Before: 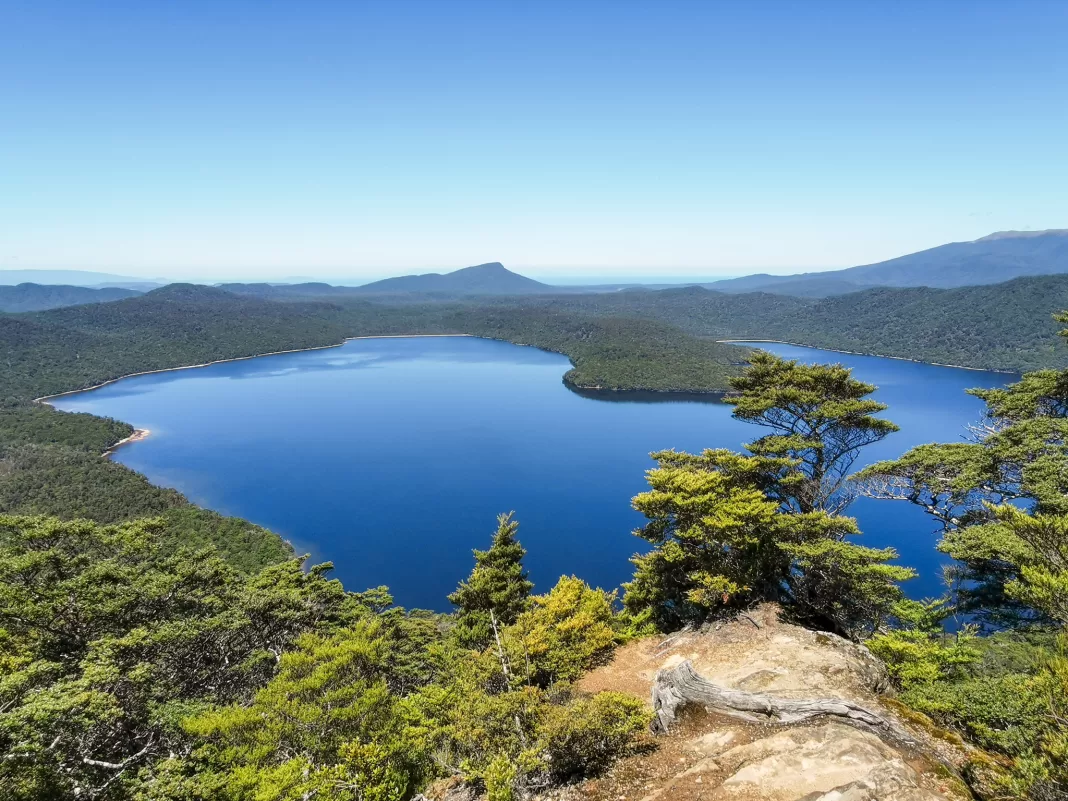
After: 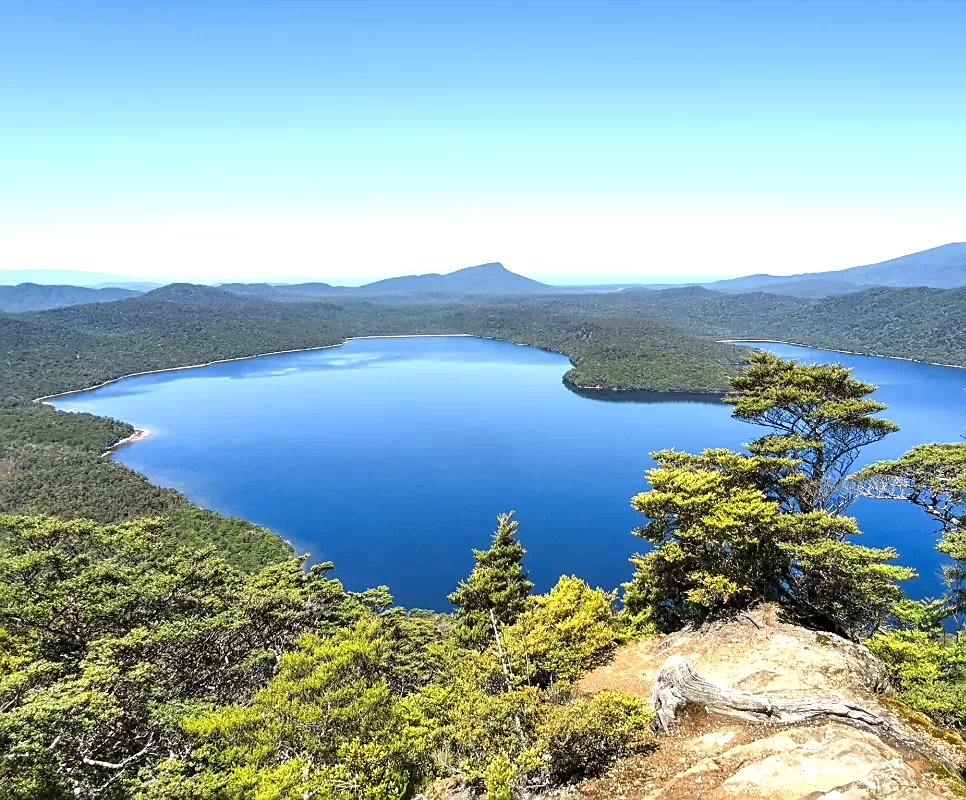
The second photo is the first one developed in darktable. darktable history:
sharpen: on, module defaults
crop: right 9.509%, bottom 0.031%
exposure: exposure 0.6 EV, compensate highlight preservation false
